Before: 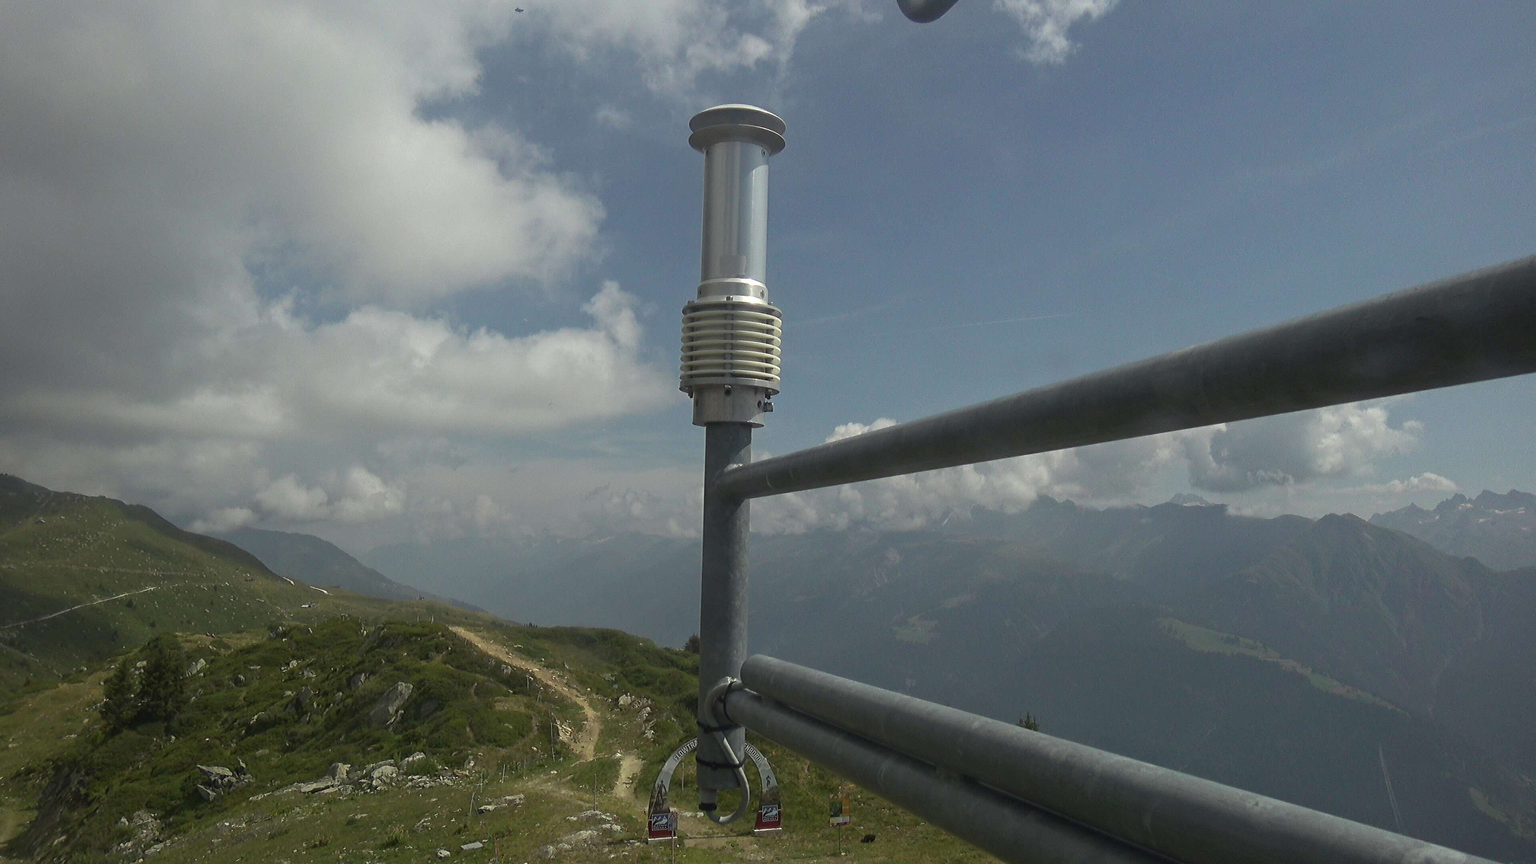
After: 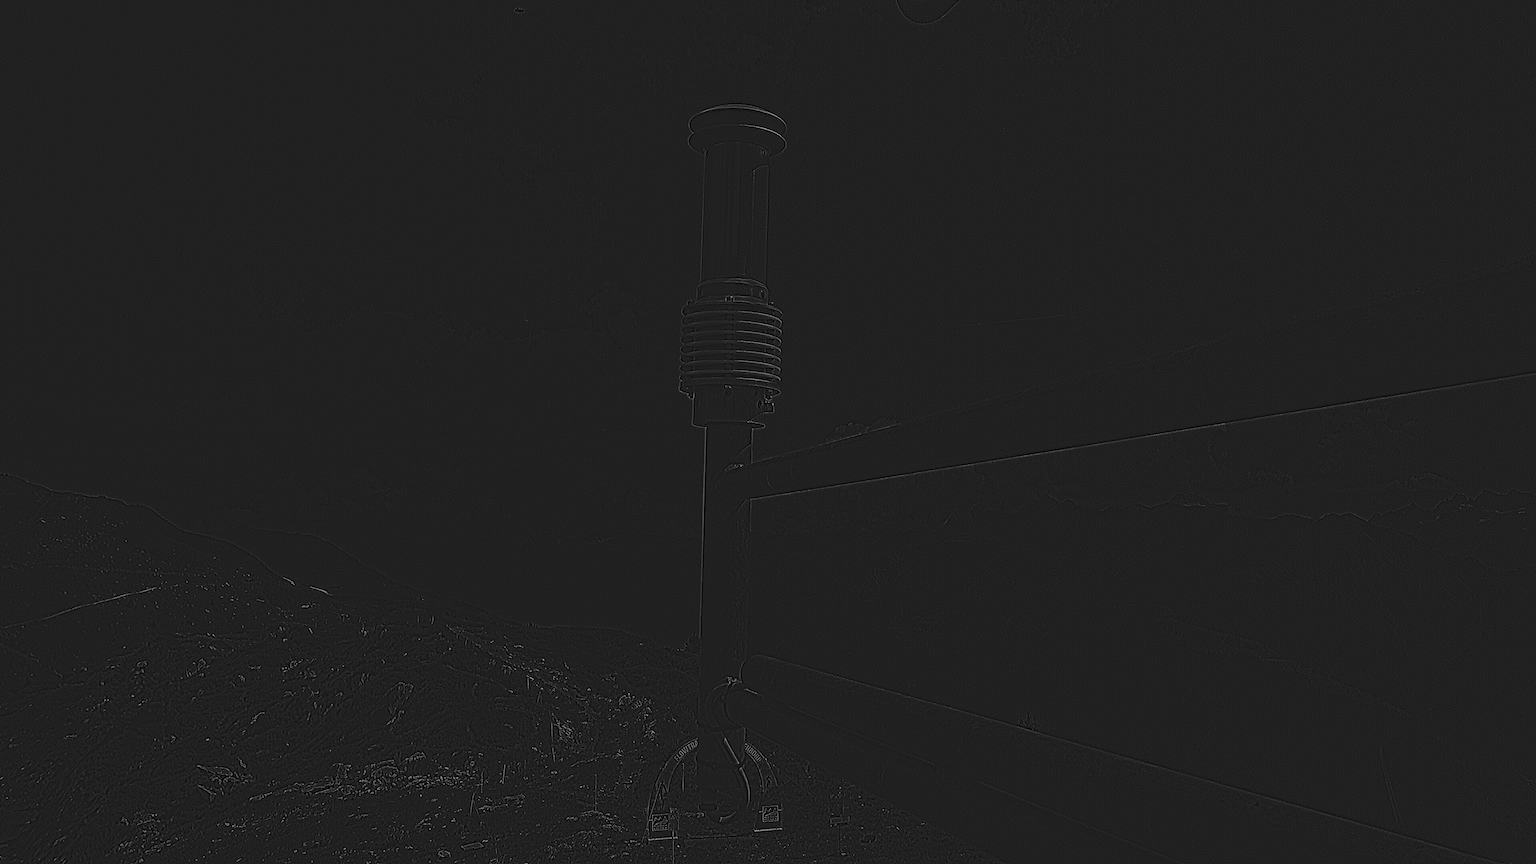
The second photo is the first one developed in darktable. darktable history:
local contrast: highlights 20%, shadows 70%, detail 170%
highpass: sharpness 5.84%, contrast boost 8.44%
contrast brightness saturation: contrast 0.77, brightness -1, saturation 1
